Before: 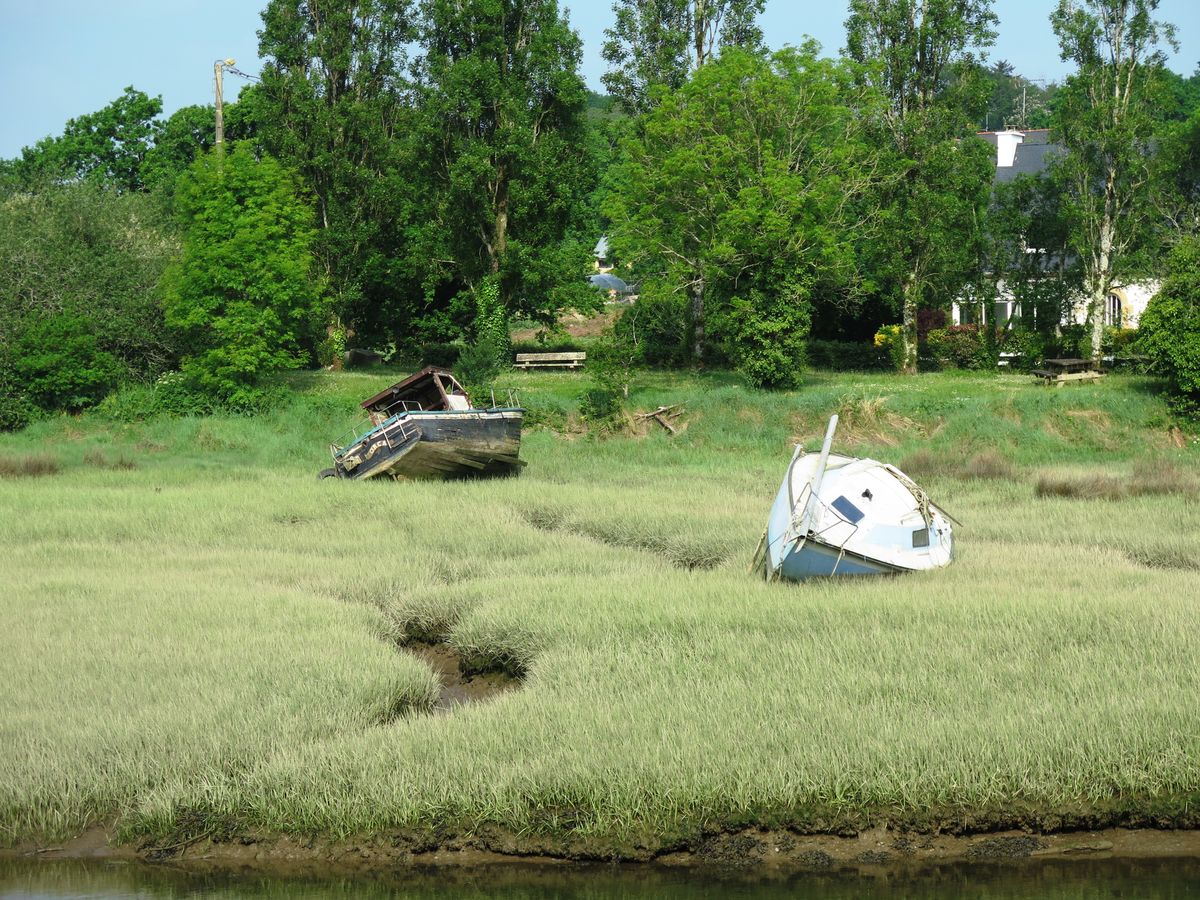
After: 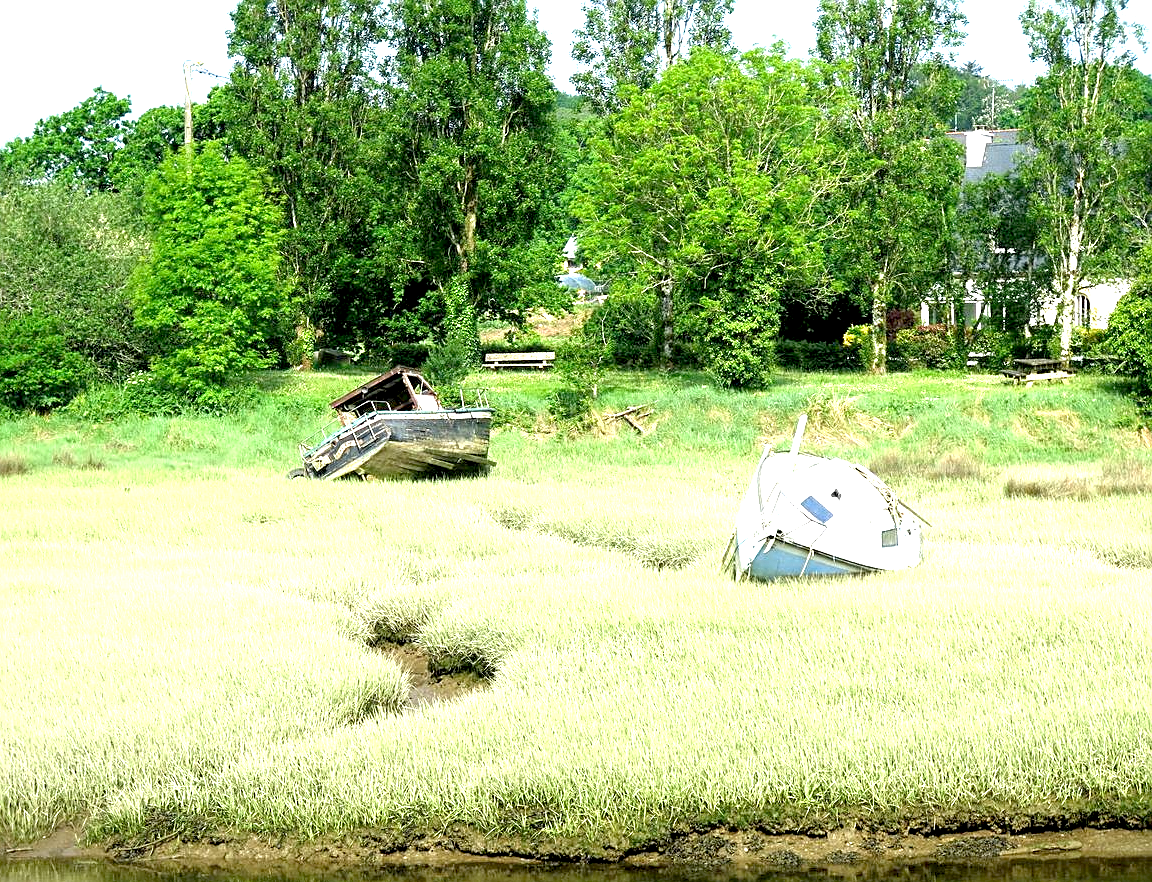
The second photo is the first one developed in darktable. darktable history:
crop and rotate: left 2.653%, right 1.295%, bottom 1.894%
exposure: black level correction 0.009, exposure 1.436 EV, compensate exposure bias true, compensate highlight preservation false
local contrast: highlights 106%, shadows 98%, detail 120%, midtone range 0.2
contrast equalizer: octaves 7, y [[0.528, 0.548, 0.563, 0.562, 0.546, 0.526], [0.55 ×6], [0 ×6], [0 ×6], [0 ×6]], mix -0.297
sharpen: on, module defaults
